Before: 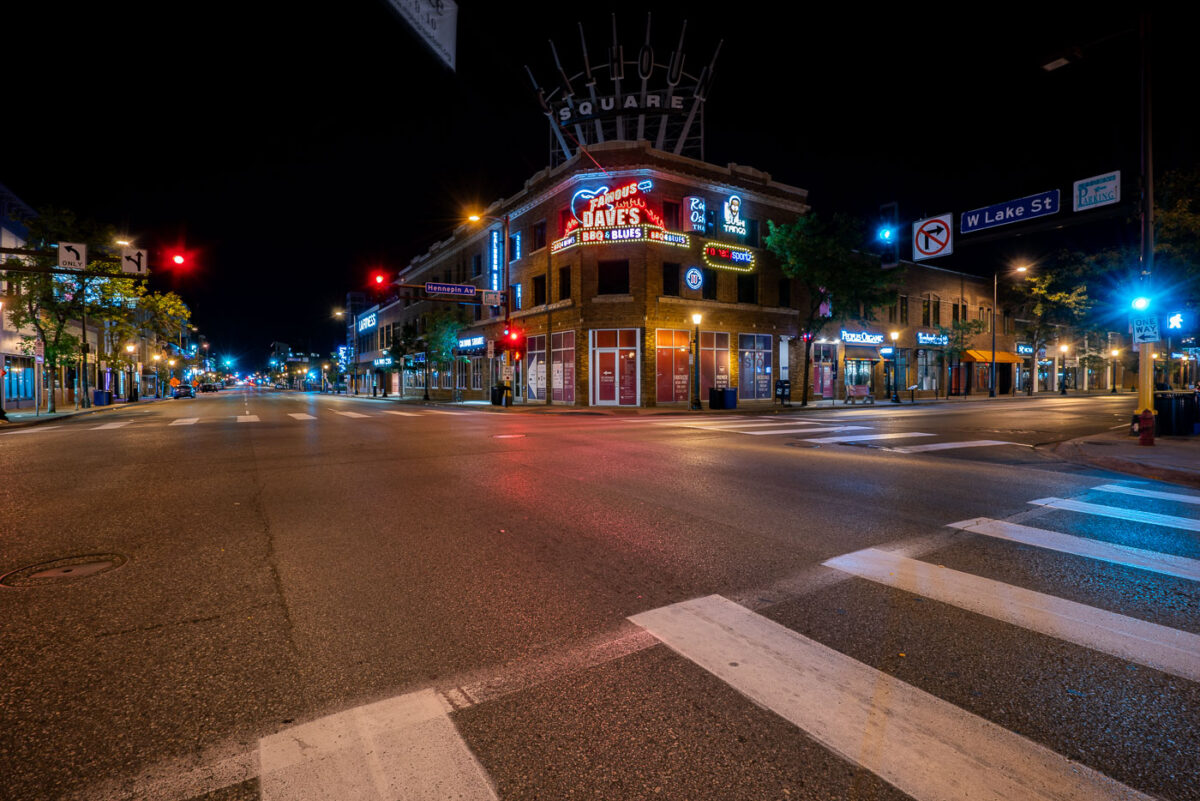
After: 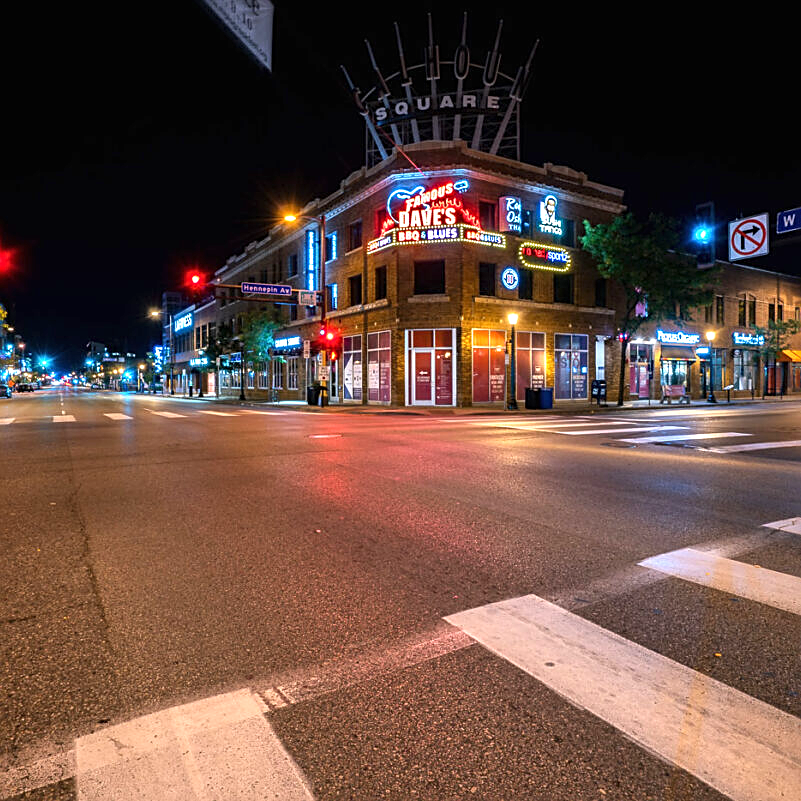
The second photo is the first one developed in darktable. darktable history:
crop: left 15.372%, right 17.865%
exposure: black level correction 0, exposure 0.902 EV, compensate highlight preservation false
sharpen: on, module defaults
